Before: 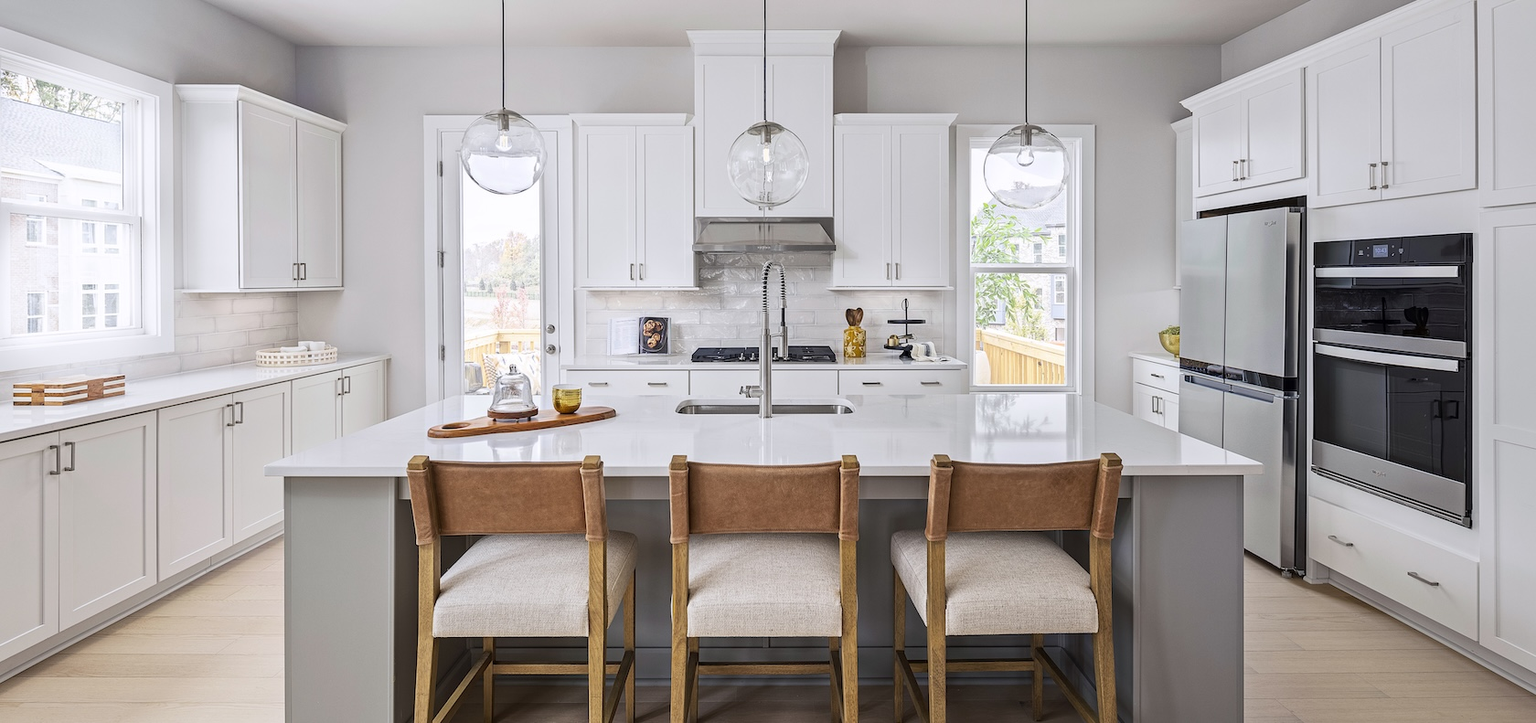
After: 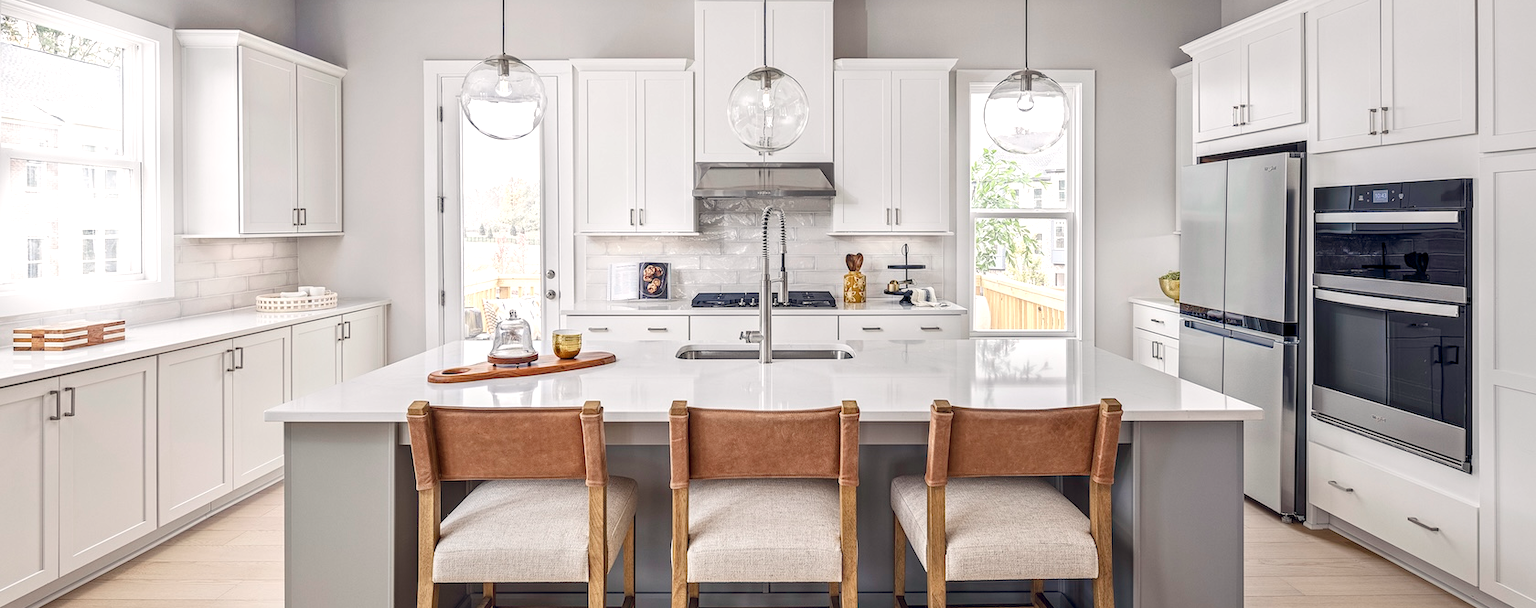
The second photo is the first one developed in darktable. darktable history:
crop: top 7.623%, bottom 8.242%
local contrast: on, module defaults
color balance rgb: highlights gain › chroma 2.001%, highlights gain › hue 73.95°, global offset › chroma 0.053%, global offset › hue 253.62°, perceptual saturation grading › global saturation -9.813%, perceptual saturation grading › highlights -27.199%, perceptual saturation grading › shadows 21.206%, perceptual brilliance grading › global brilliance 11.086%, contrast -9.978%
